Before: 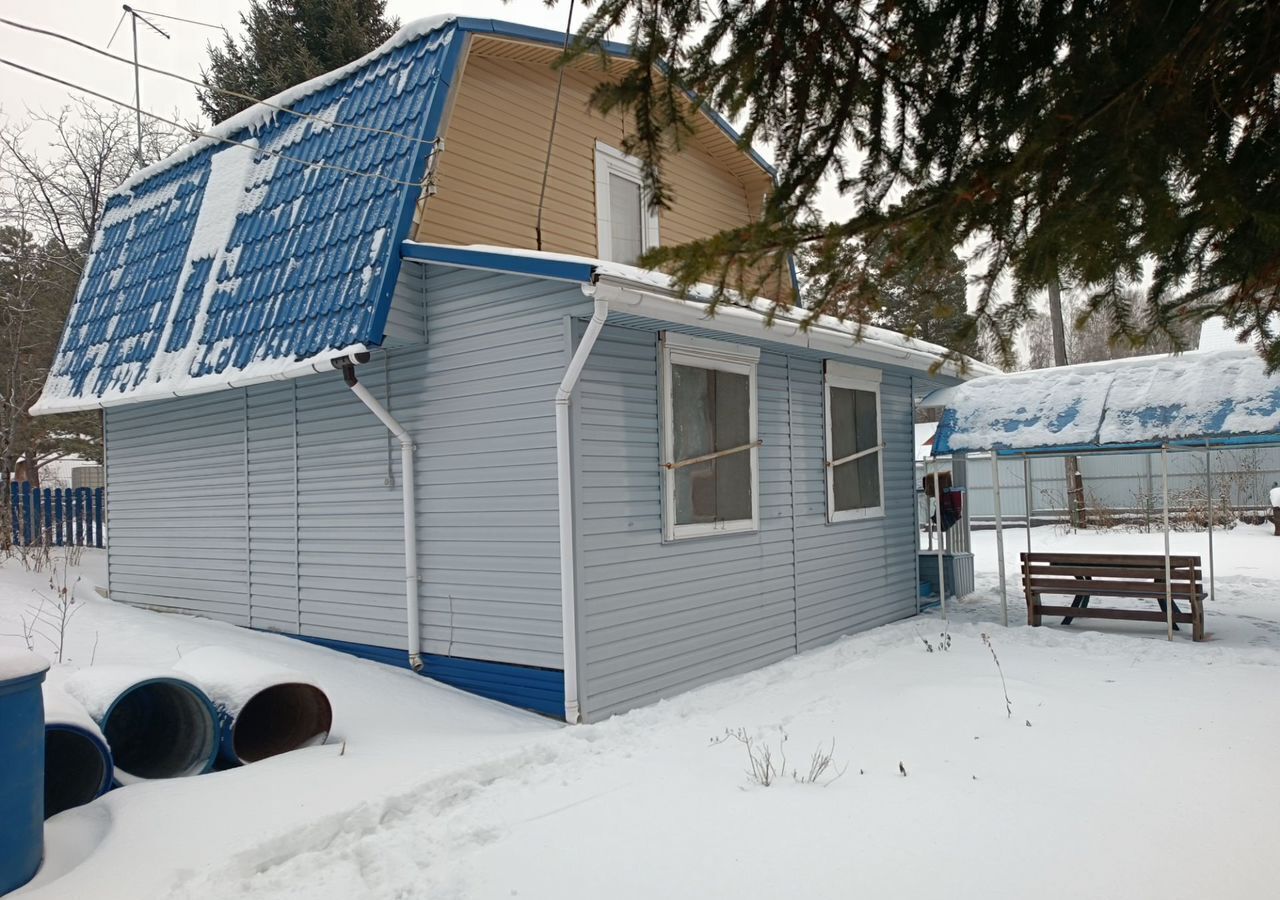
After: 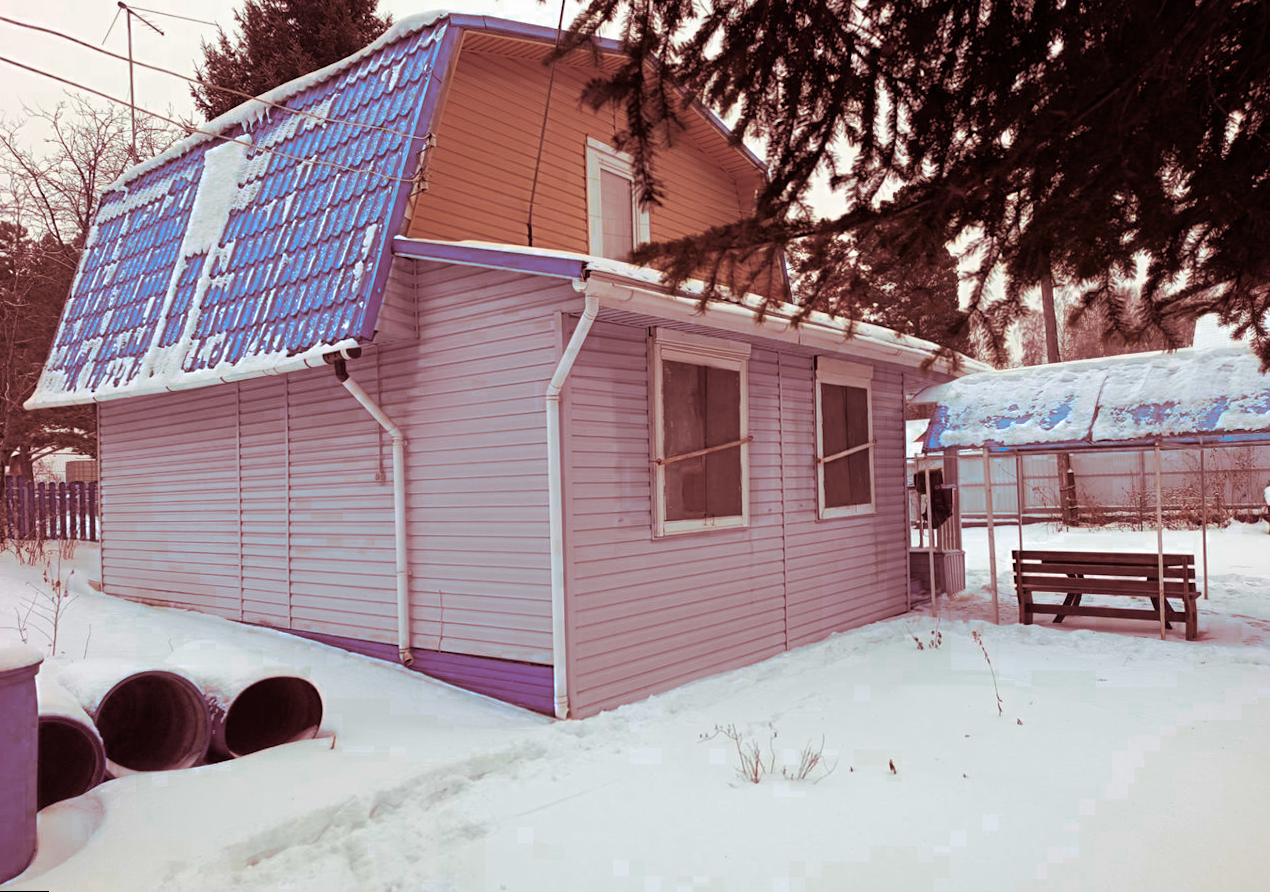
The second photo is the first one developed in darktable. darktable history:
color balance rgb: perceptual saturation grading › global saturation 20%, global vibrance 20%
split-toning: highlights › saturation 0, balance -61.83
color zones: curves: ch0 [(0.473, 0.374) (0.742, 0.784)]; ch1 [(0.354, 0.737) (0.742, 0.705)]; ch2 [(0.318, 0.421) (0.758, 0.532)]
rotate and perspective: rotation 0.192°, lens shift (horizontal) -0.015, crop left 0.005, crop right 0.996, crop top 0.006, crop bottom 0.99
